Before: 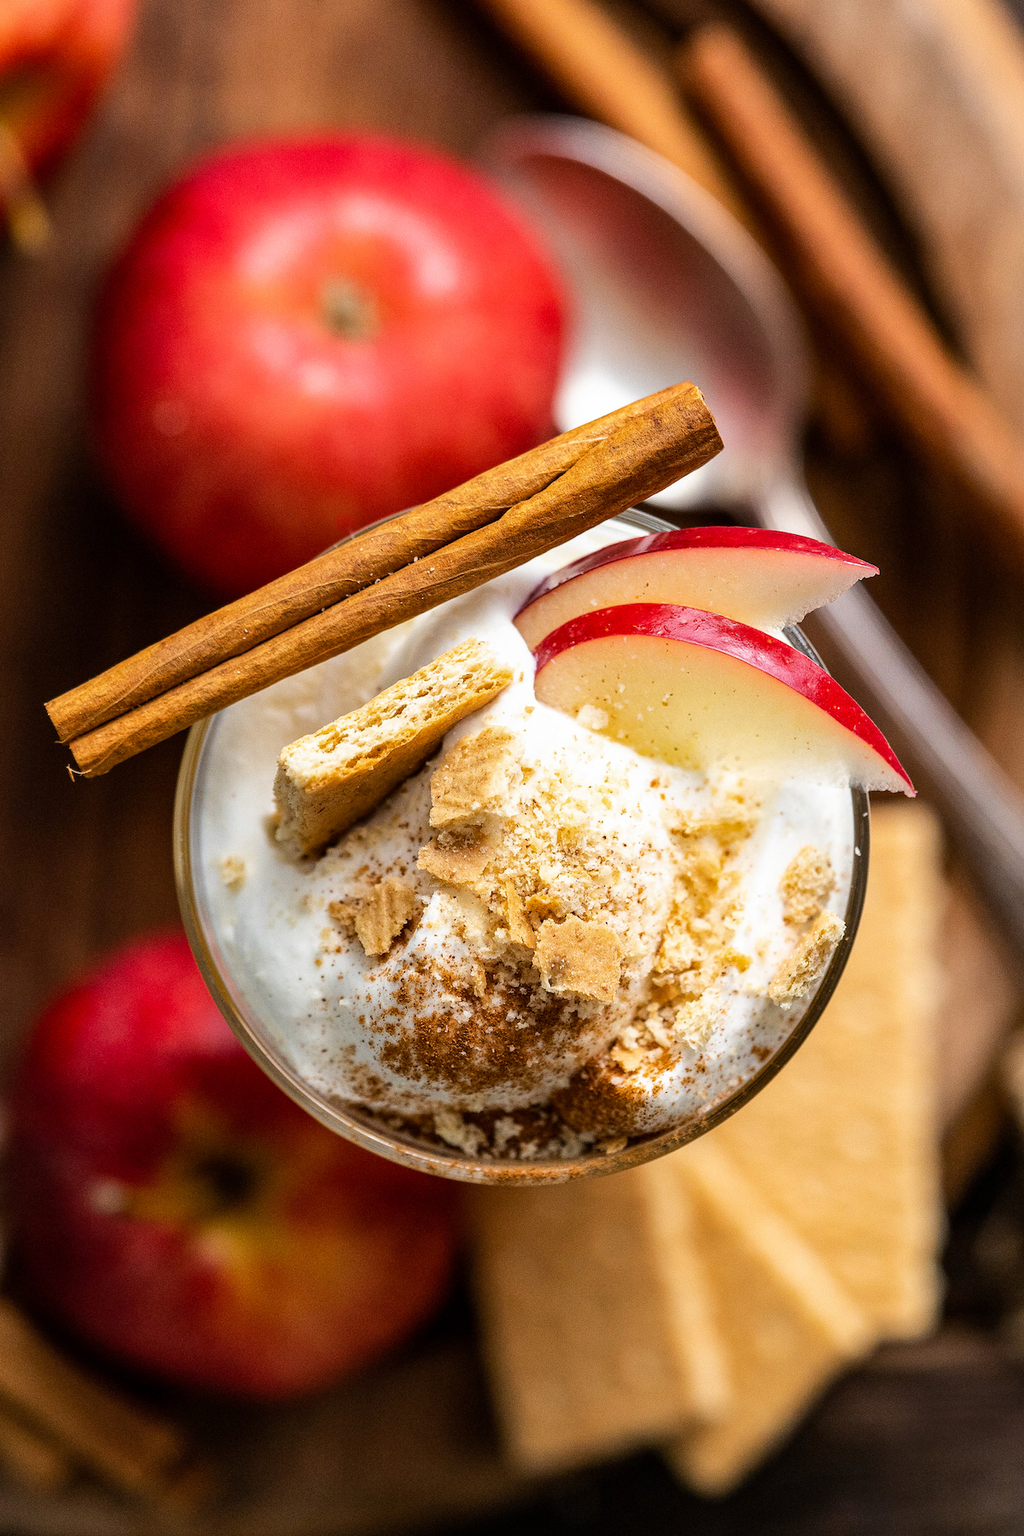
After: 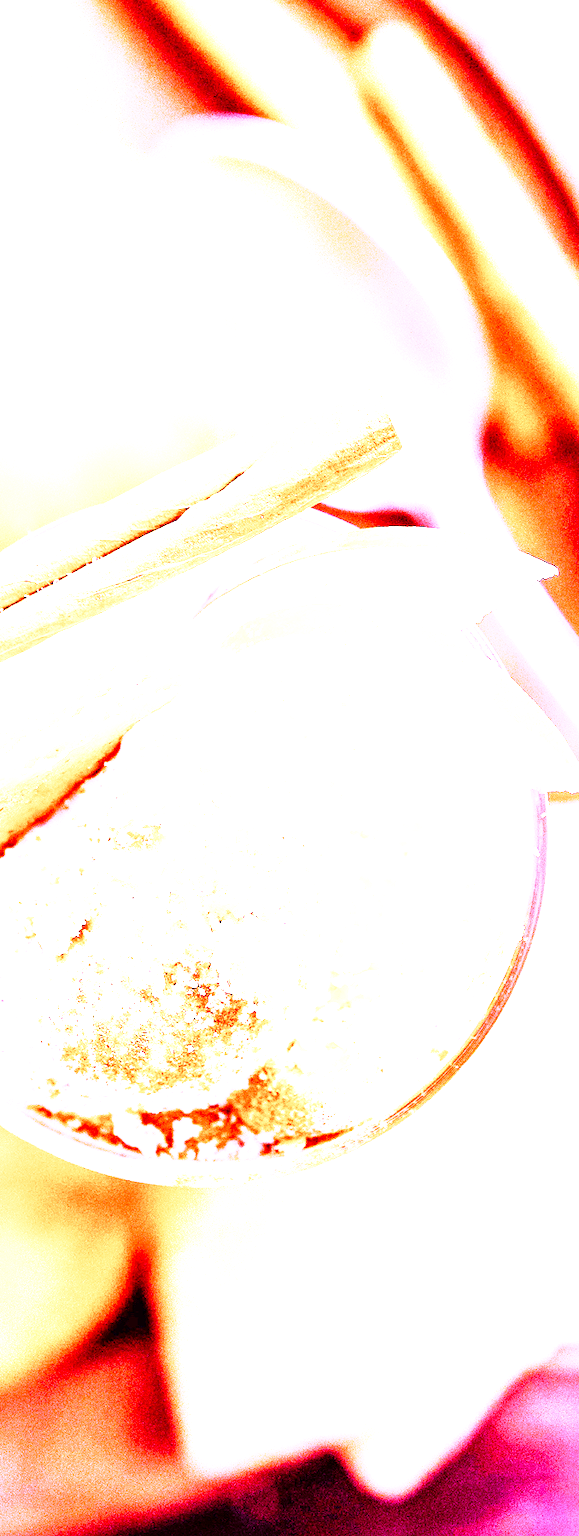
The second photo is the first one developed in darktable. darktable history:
white balance: red 8, blue 8
local contrast: mode bilateral grid, contrast 20, coarseness 50, detail 159%, midtone range 0.2
crop: left 31.458%, top 0%, right 11.876%
base curve: curves: ch0 [(0, 0) (0.028, 0.03) (0.121, 0.232) (0.46, 0.748) (0.859, 0.968) (1, 1)], preserve colors none
